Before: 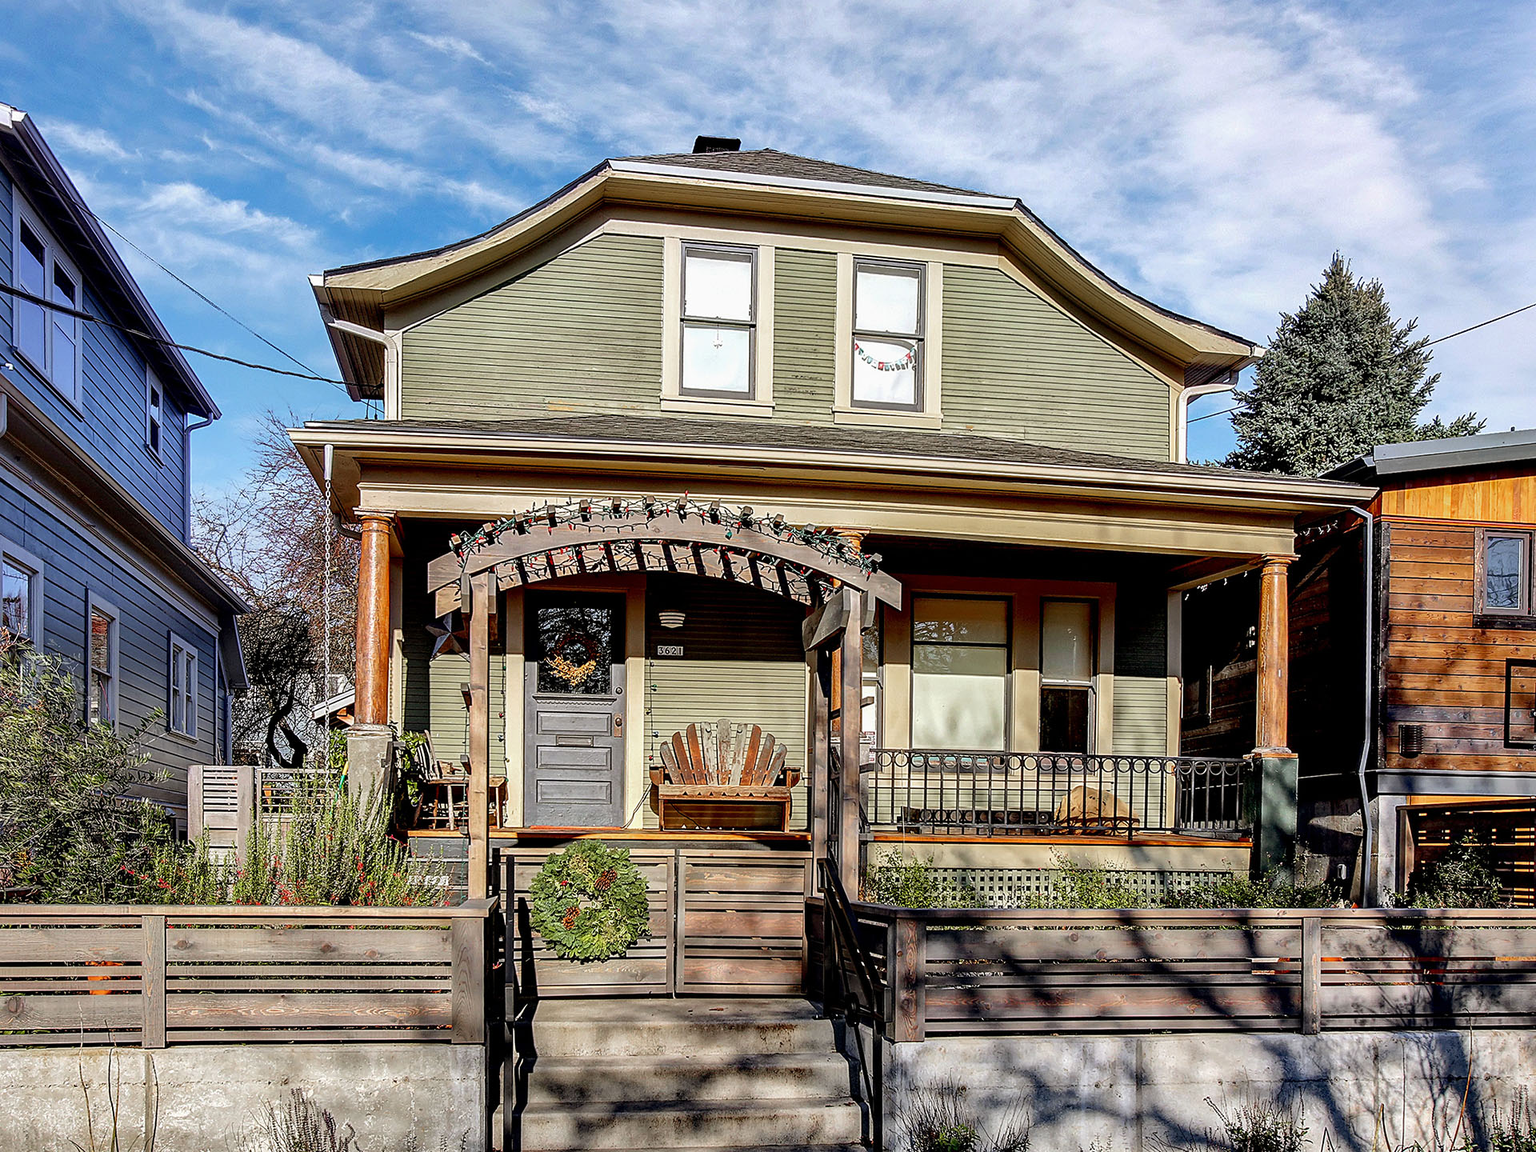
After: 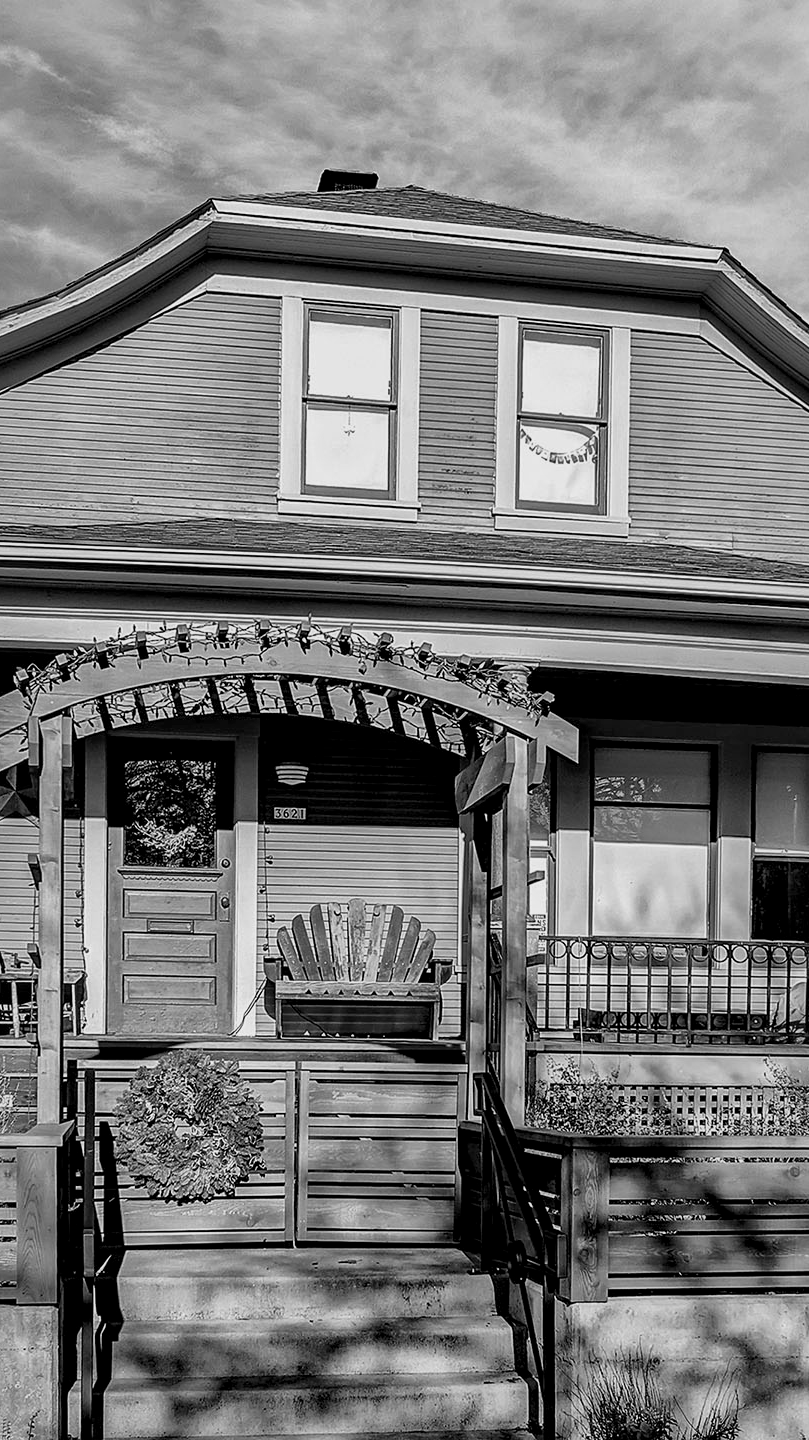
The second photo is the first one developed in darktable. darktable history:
crop: left 28.583%, right 29.231%
local contrast: mode bilateral grid, contrast 25, coarseness 60, detail 151%, midtone range 0.2
monochrome: a -74.22, b 78.2
color balance rgb: contrast -10%
